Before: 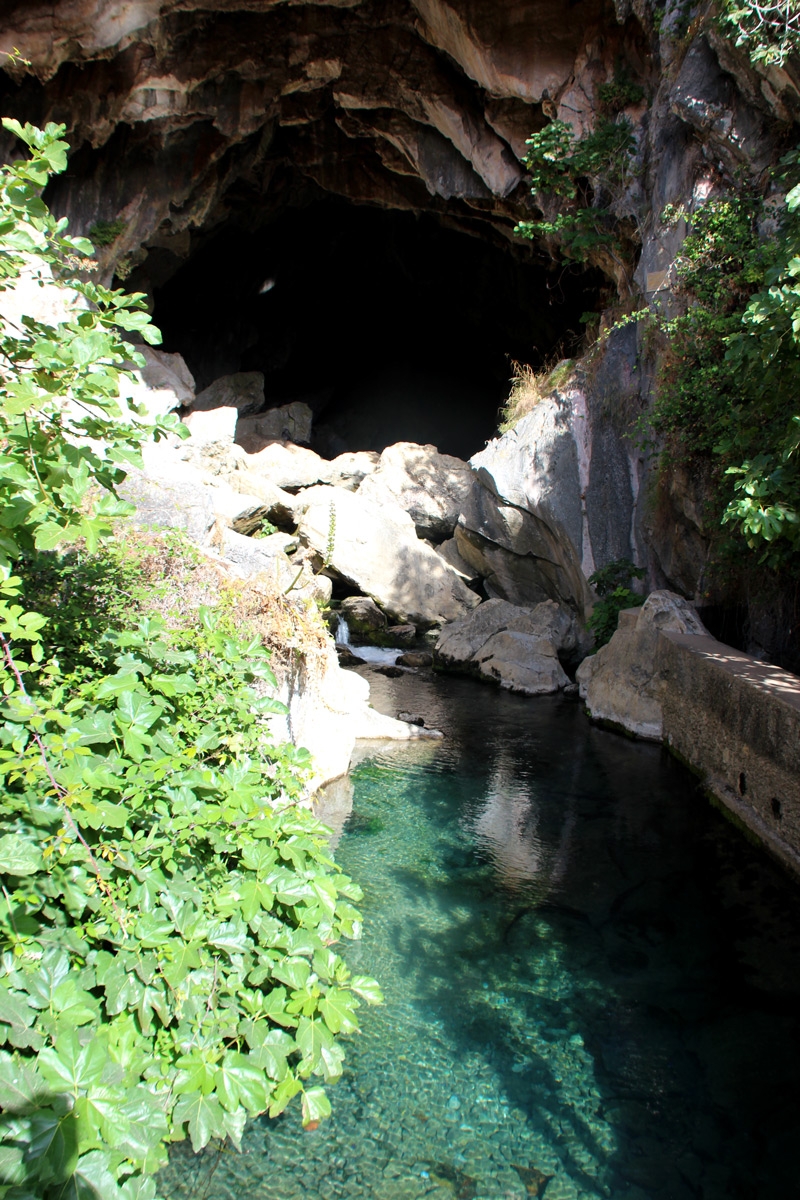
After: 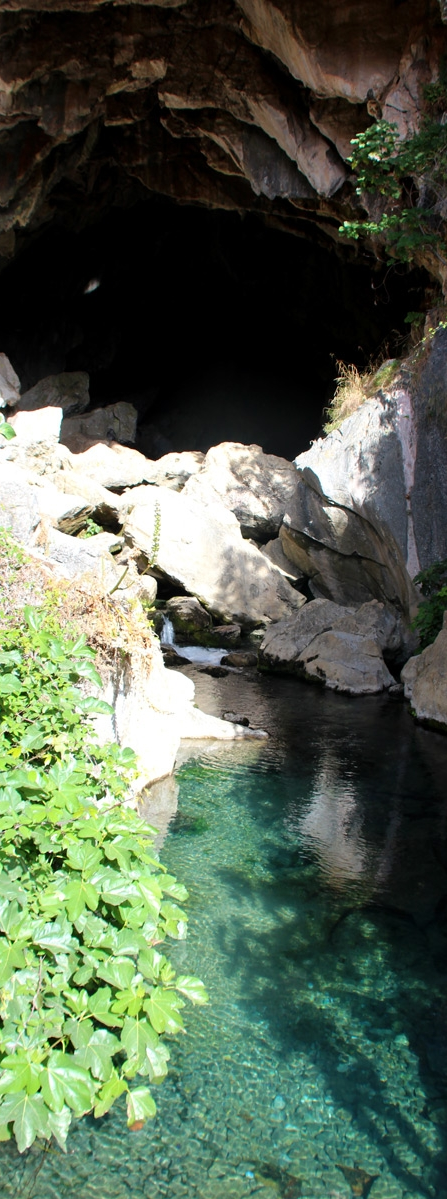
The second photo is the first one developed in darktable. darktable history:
crop: left 21.937%, right 22.091%, bottom 0.012%
